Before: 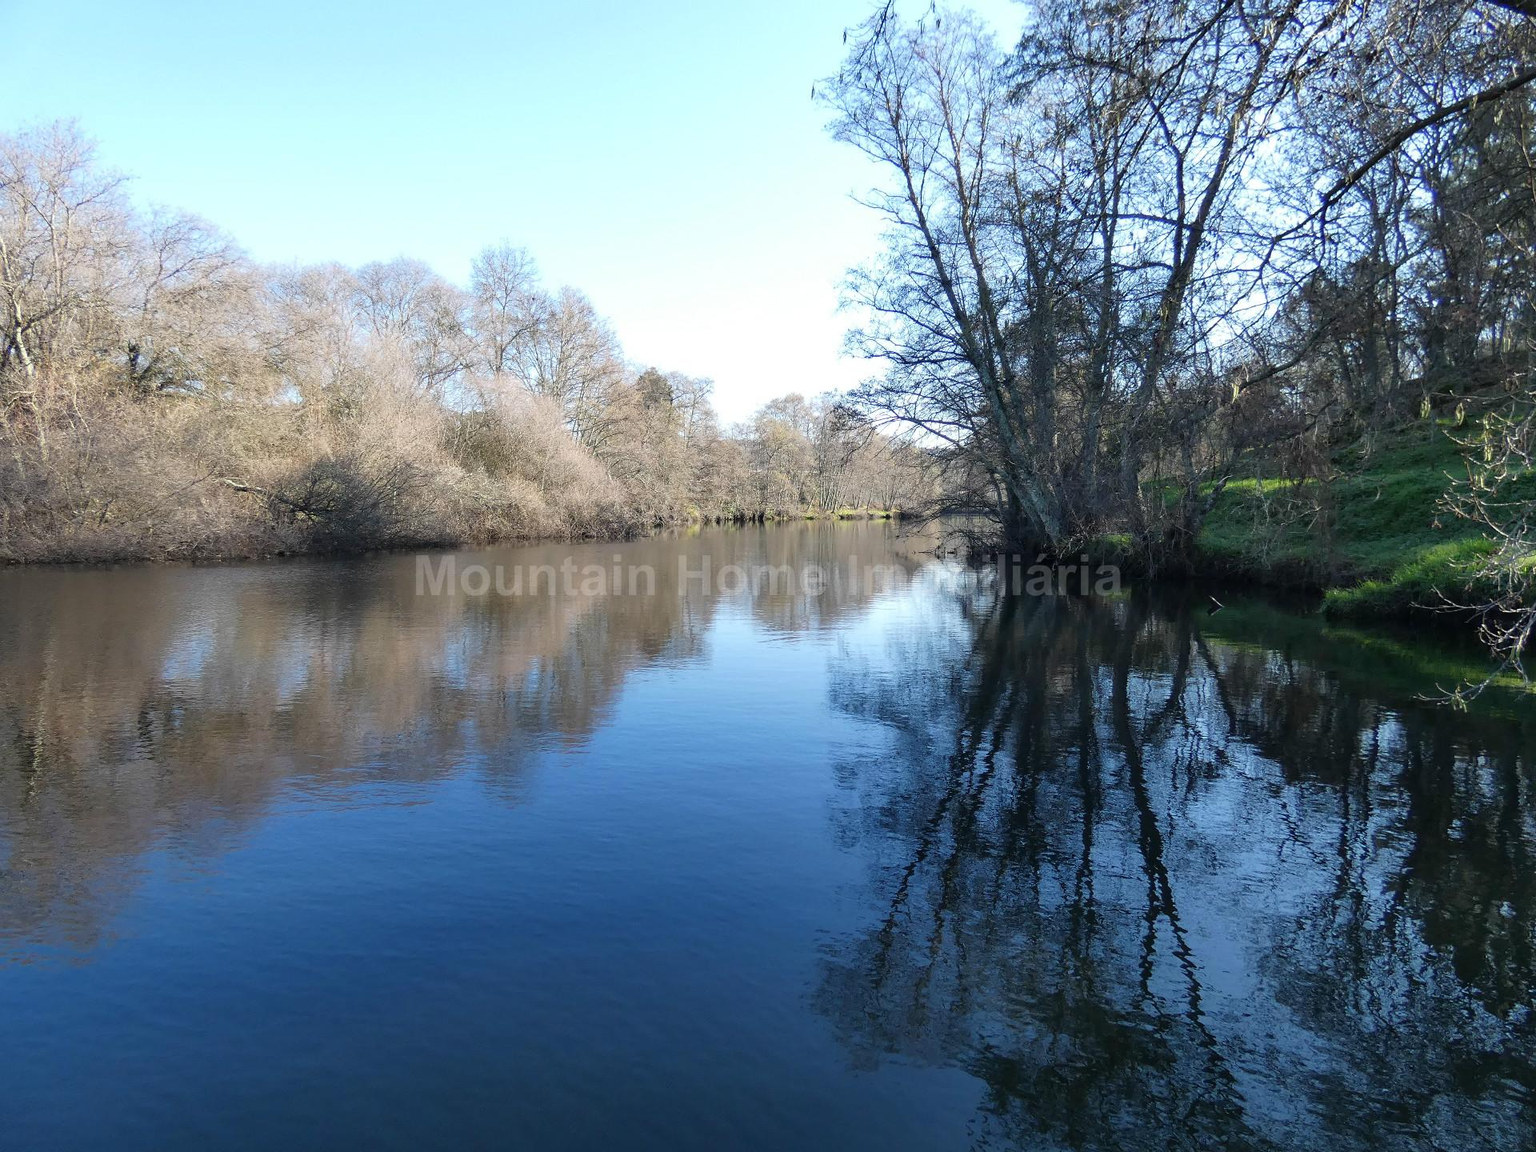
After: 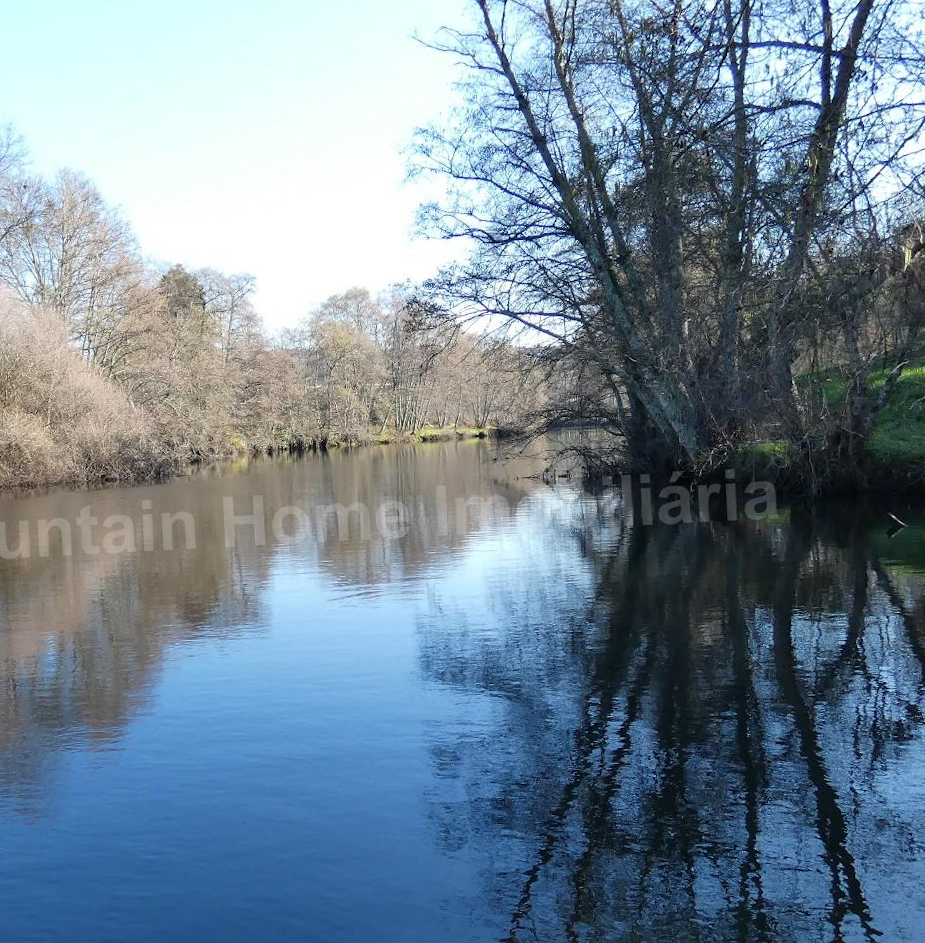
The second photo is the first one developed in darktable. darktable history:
crop: left 32.075%, top 10.976%, right 18.355%, bottom 17.596%
rotate and perspective: rotation -3°, crop left 0.031, crop right 0.968, crop top 0.07, crop bottom 0.93
white balance: emerald 1
